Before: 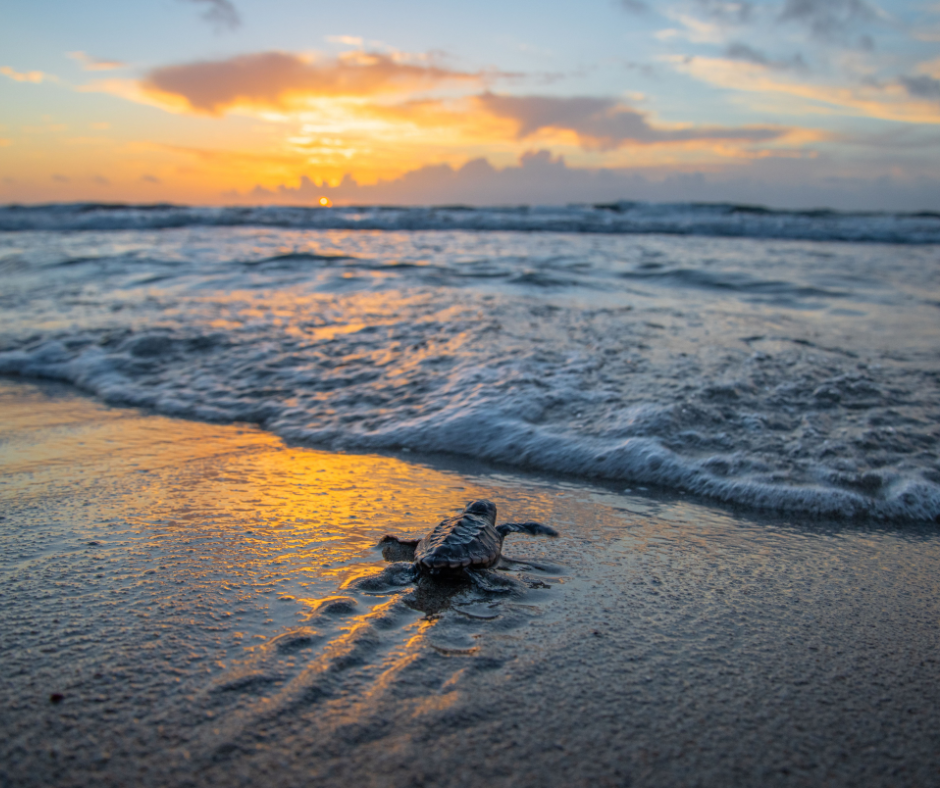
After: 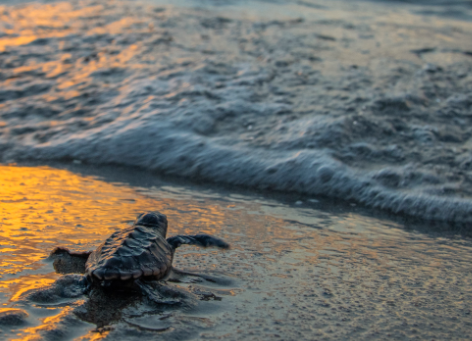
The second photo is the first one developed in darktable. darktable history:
white balance: red 1.029, blue 0.92
crop: left 35.03%, top 36.625%, right 14.663%, bottom 20.057%
